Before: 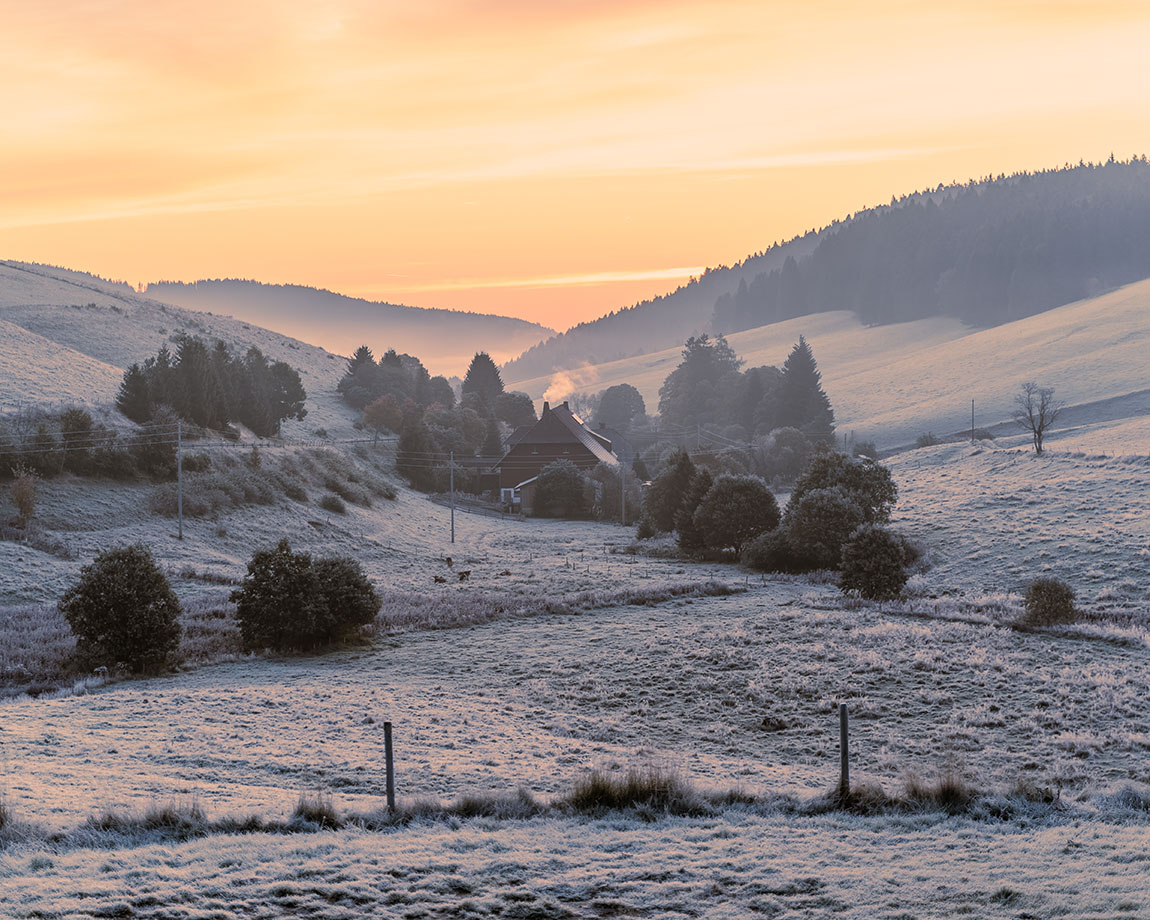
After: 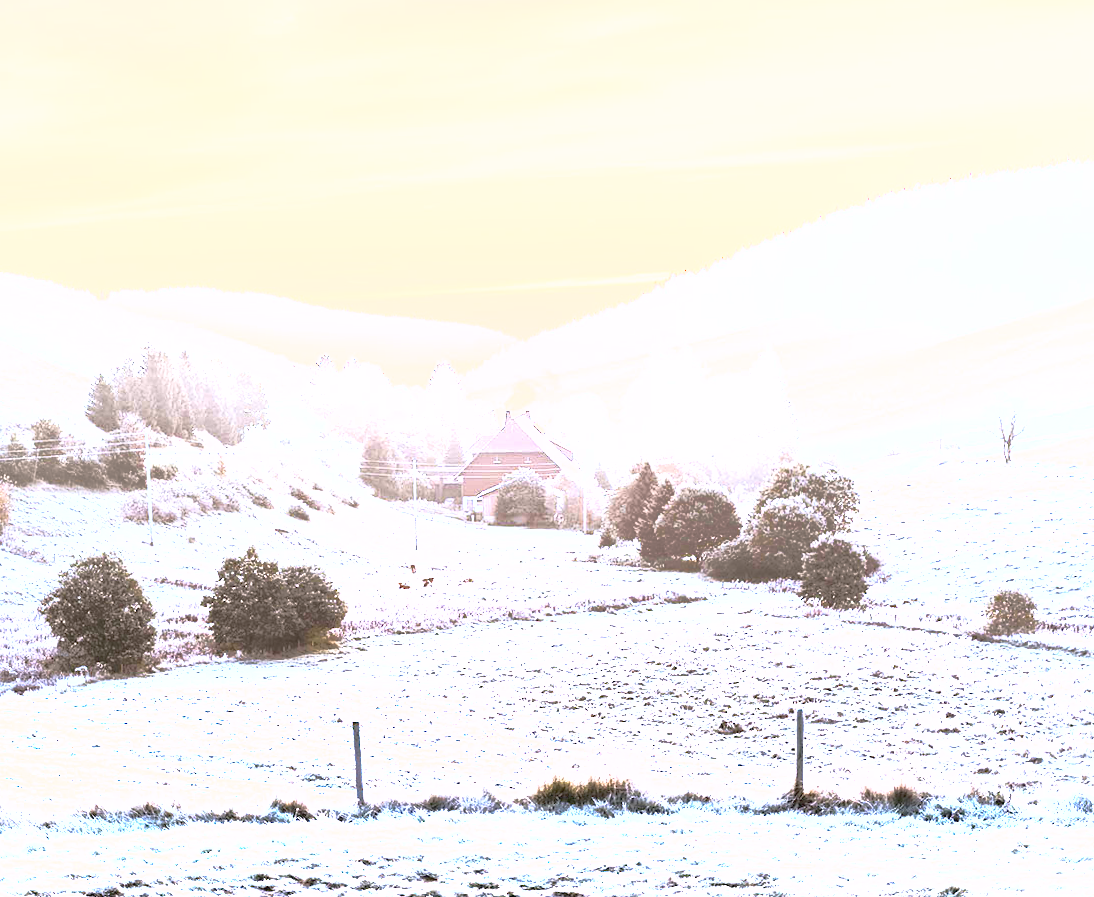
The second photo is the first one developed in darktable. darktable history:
rotate and perspective: rotation 0.074°, lens shift (vertical) 0.096, lens shift (horizontal) -0.041, crop left 0.043, crop right 0.952, crop top 0.024, crop bottom 0.979
tone equalizer: on, module defaults
exposure: black level correction 0, exposure 0.5 EV, compensate exposure bias true, compensate highlight preservation false
base curve: curves: ch0 [(0, 0) (0.257, 0.25) (0.482, 0.586) (0.757, 0.871) (1, 1)]
white balance: red 1.009, blue 1.027
shadows and highlights: shadows 30
